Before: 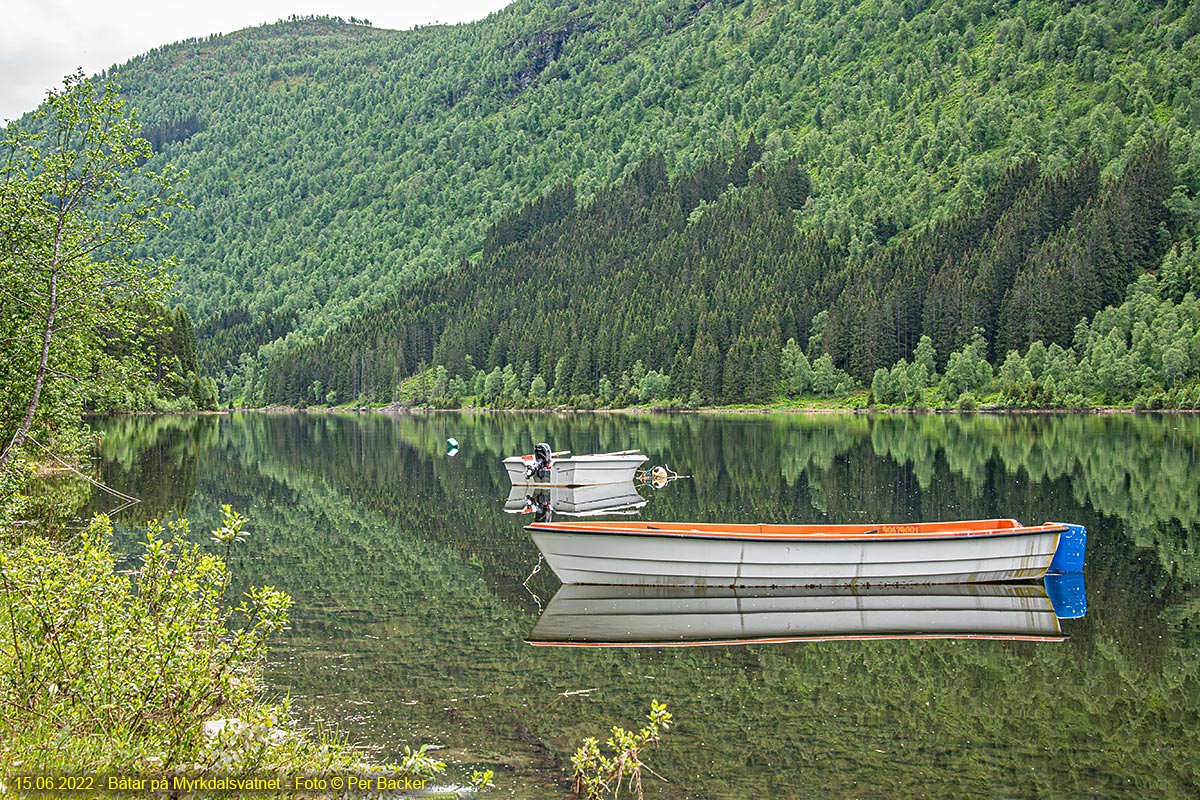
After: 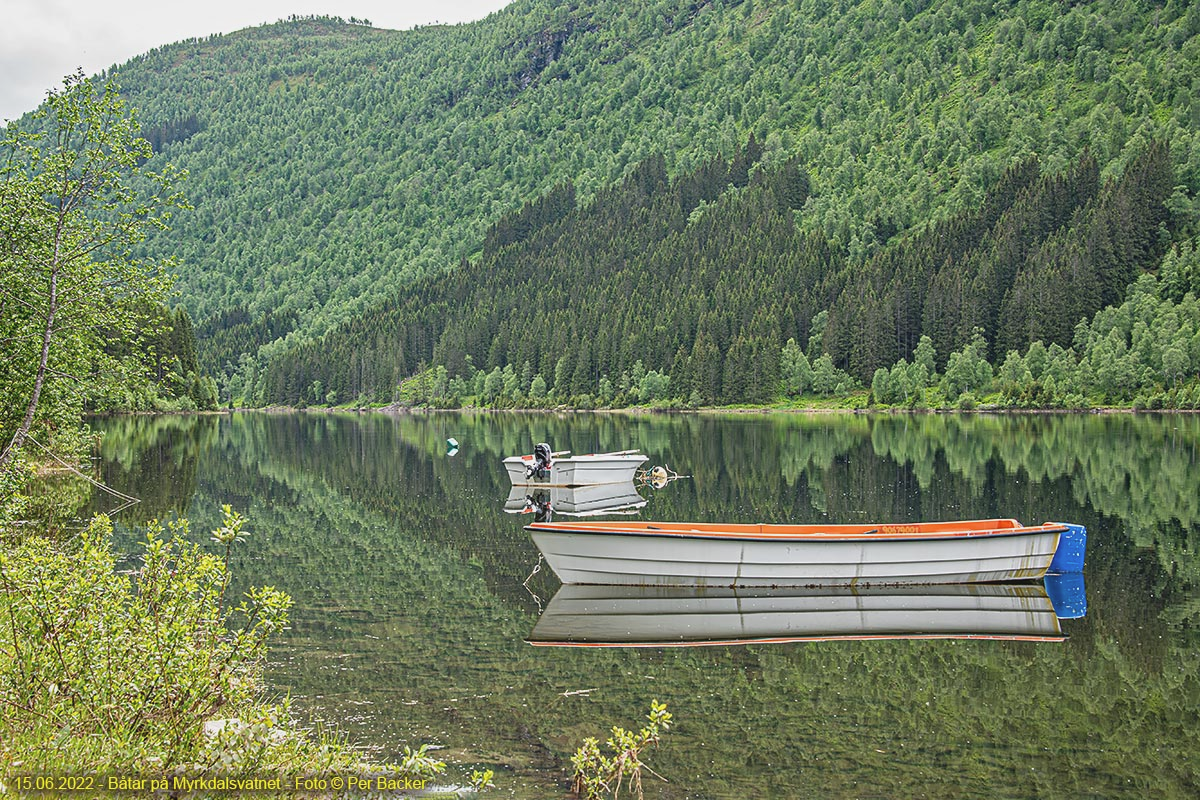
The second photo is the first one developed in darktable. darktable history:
contrast brightness saturation: contrast -0.097, saturation -0.098
